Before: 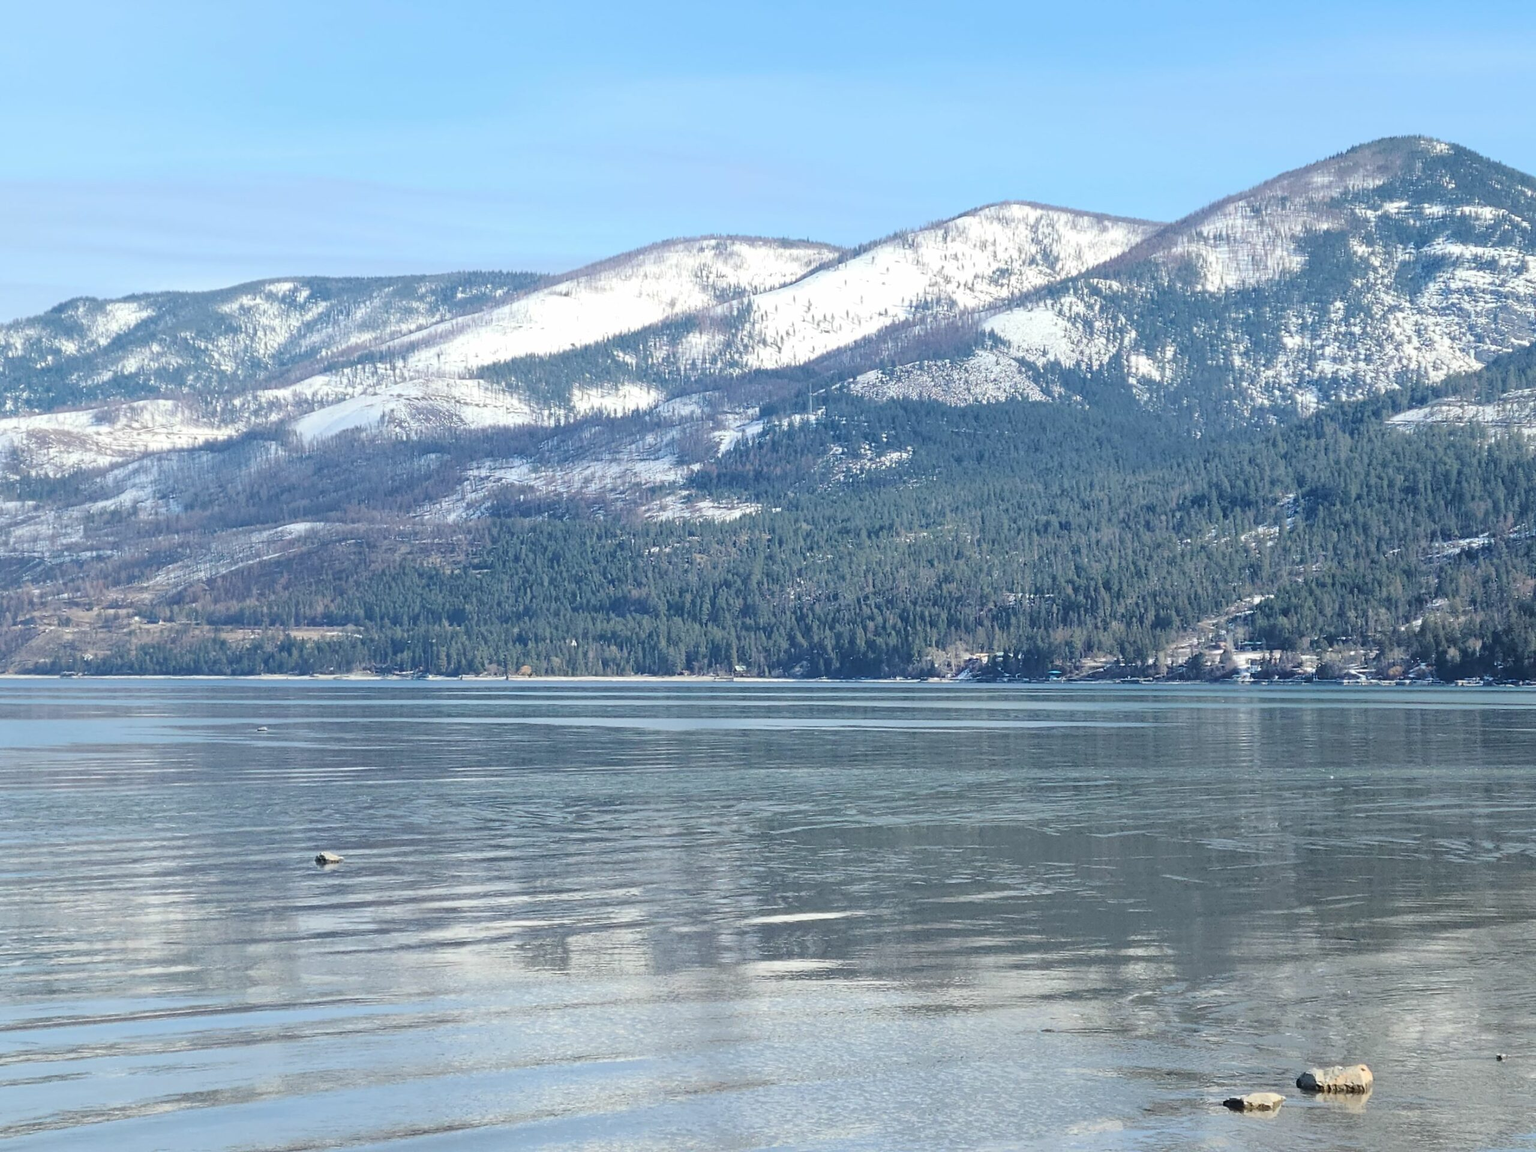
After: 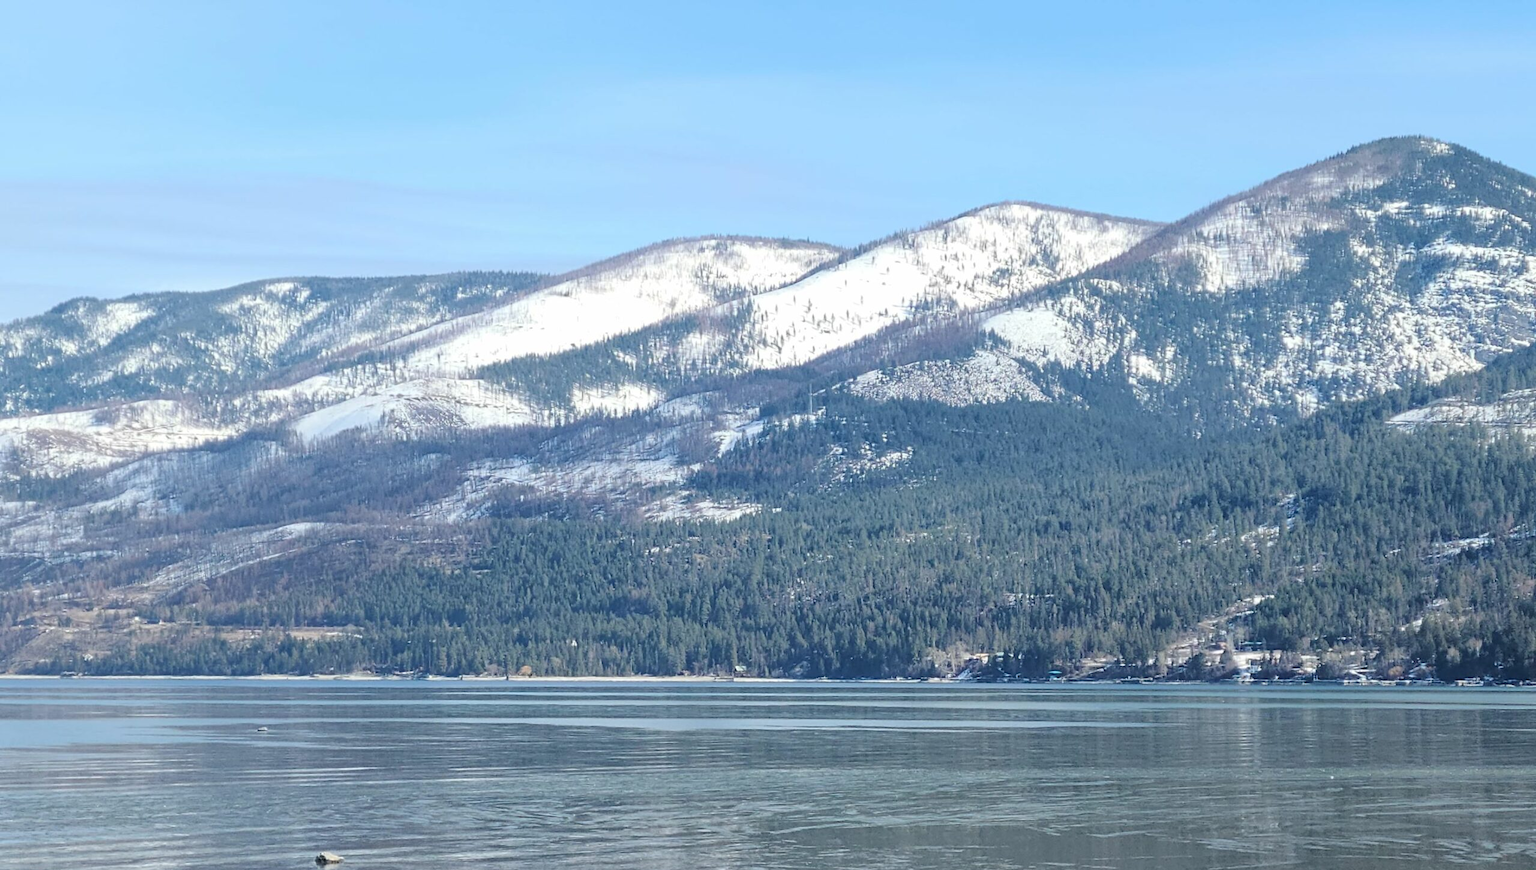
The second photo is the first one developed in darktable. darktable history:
crop: bottom 24.466%
